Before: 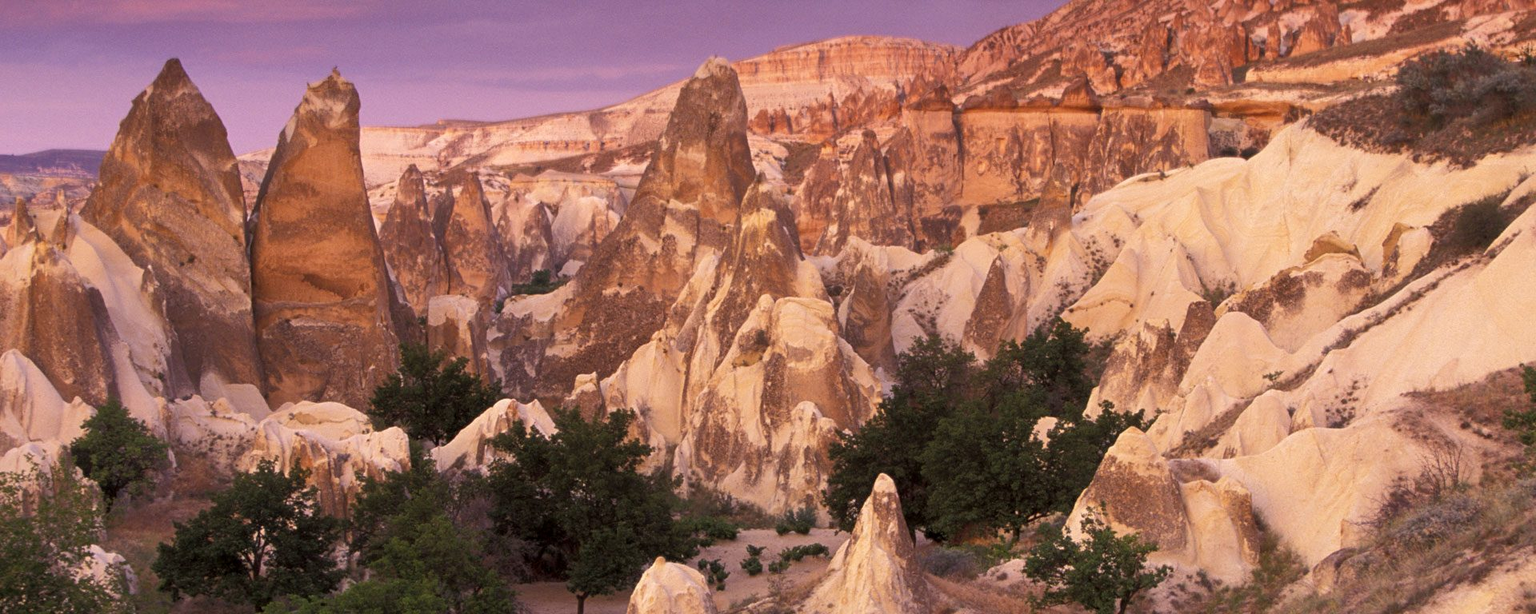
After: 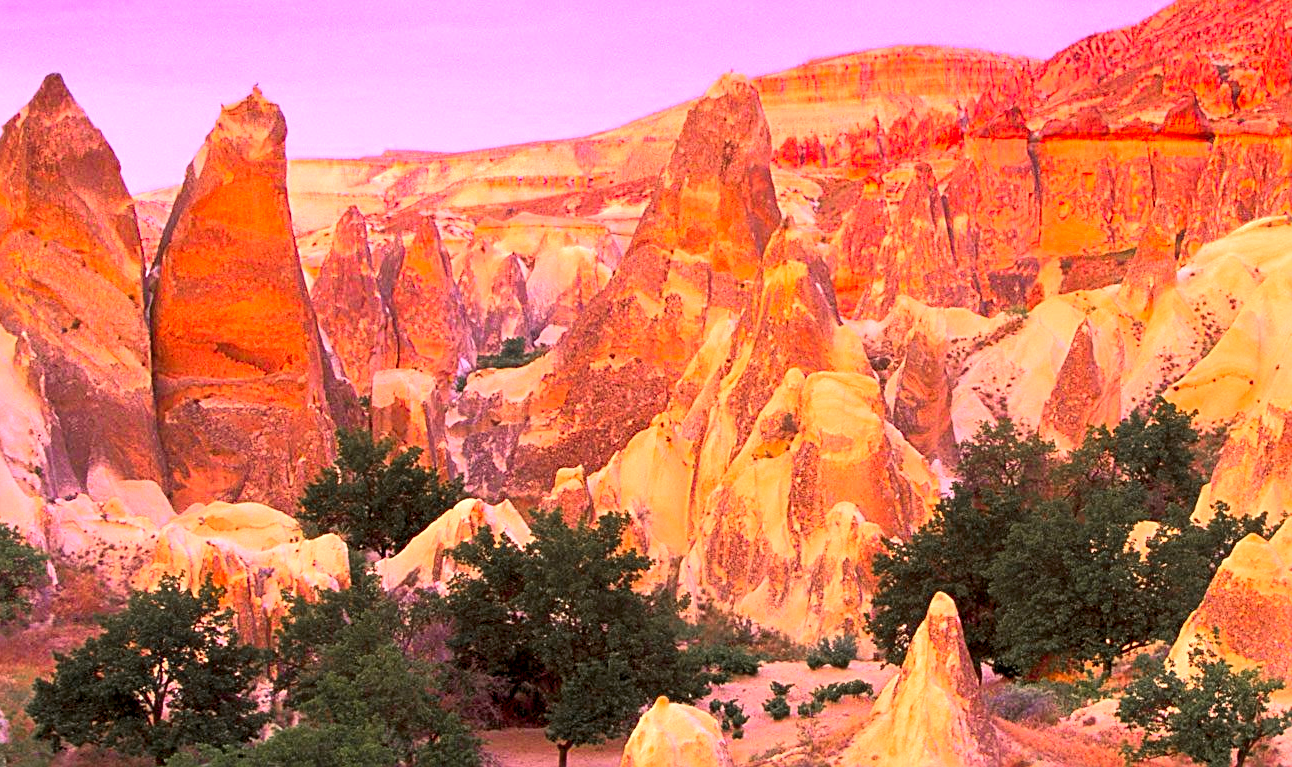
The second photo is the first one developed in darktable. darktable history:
color zones: curves: ch0 [(0, 0.48) (0.209, 0.398) (0.305, 0.332) (0.429, 0.493) (0.571, 0.5) (0.714, 0.5) (0.857, 0.5) (1, 0.48)]; ch1 [(0, 0.736) (0.143, 0.625) (0.225, 0.371) (0.429, 0.256) (0.571, 0.241) (0.714, 0.213) (0.857, 0.48) (1, 0.736)]; ch2 [(0, 0.448) (0.143, 0.498) (0.286, 0.5) (0.429, 0.5) (0.571, 0.5) (0.714, 0.5) (0.857, 0.5) (1, 0.448)]
exposure: black level correction 0.001, exposure 1.31 EV, compensate exposure bias true, compensate highlight preservation false
base curve: curves: ch0 [(0, 0) (0.303, 0.277) (1, 1)], preserve colors none
contrast brightness saturation: contrast 0.229, brightness 0.114, saturation 0.288
crop and rotate: left 8.533%, right 24.158%
sharpen: on, module defaults
